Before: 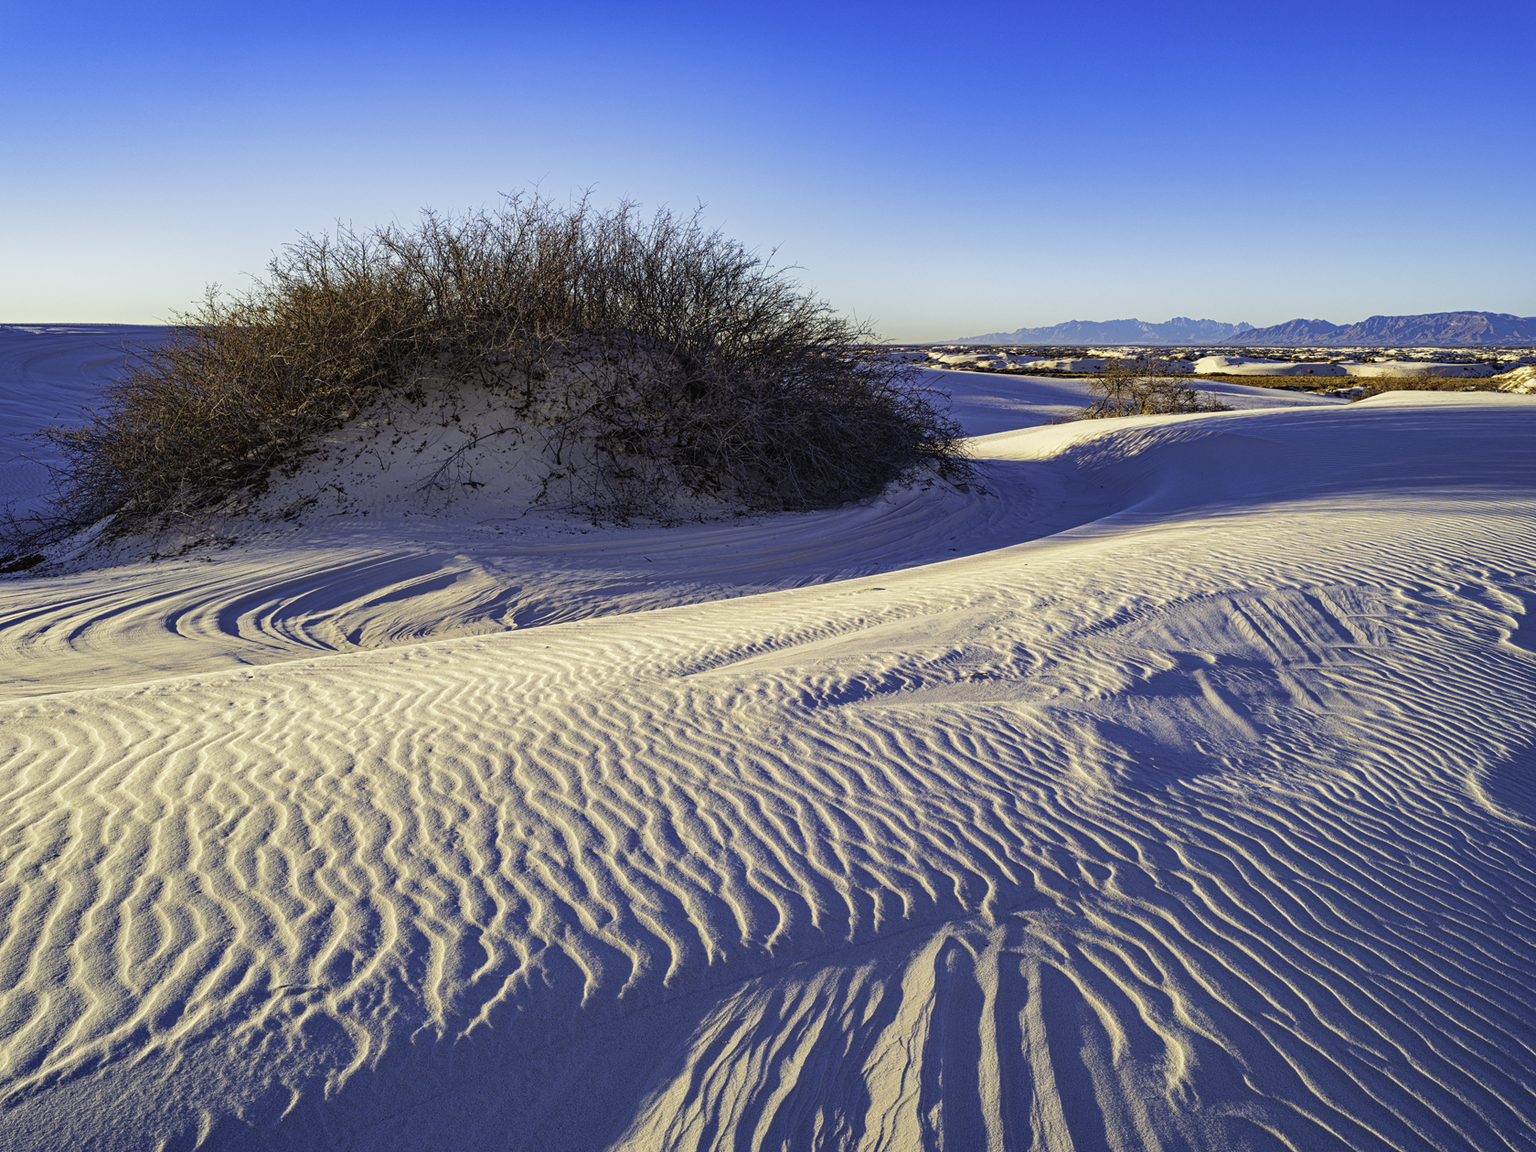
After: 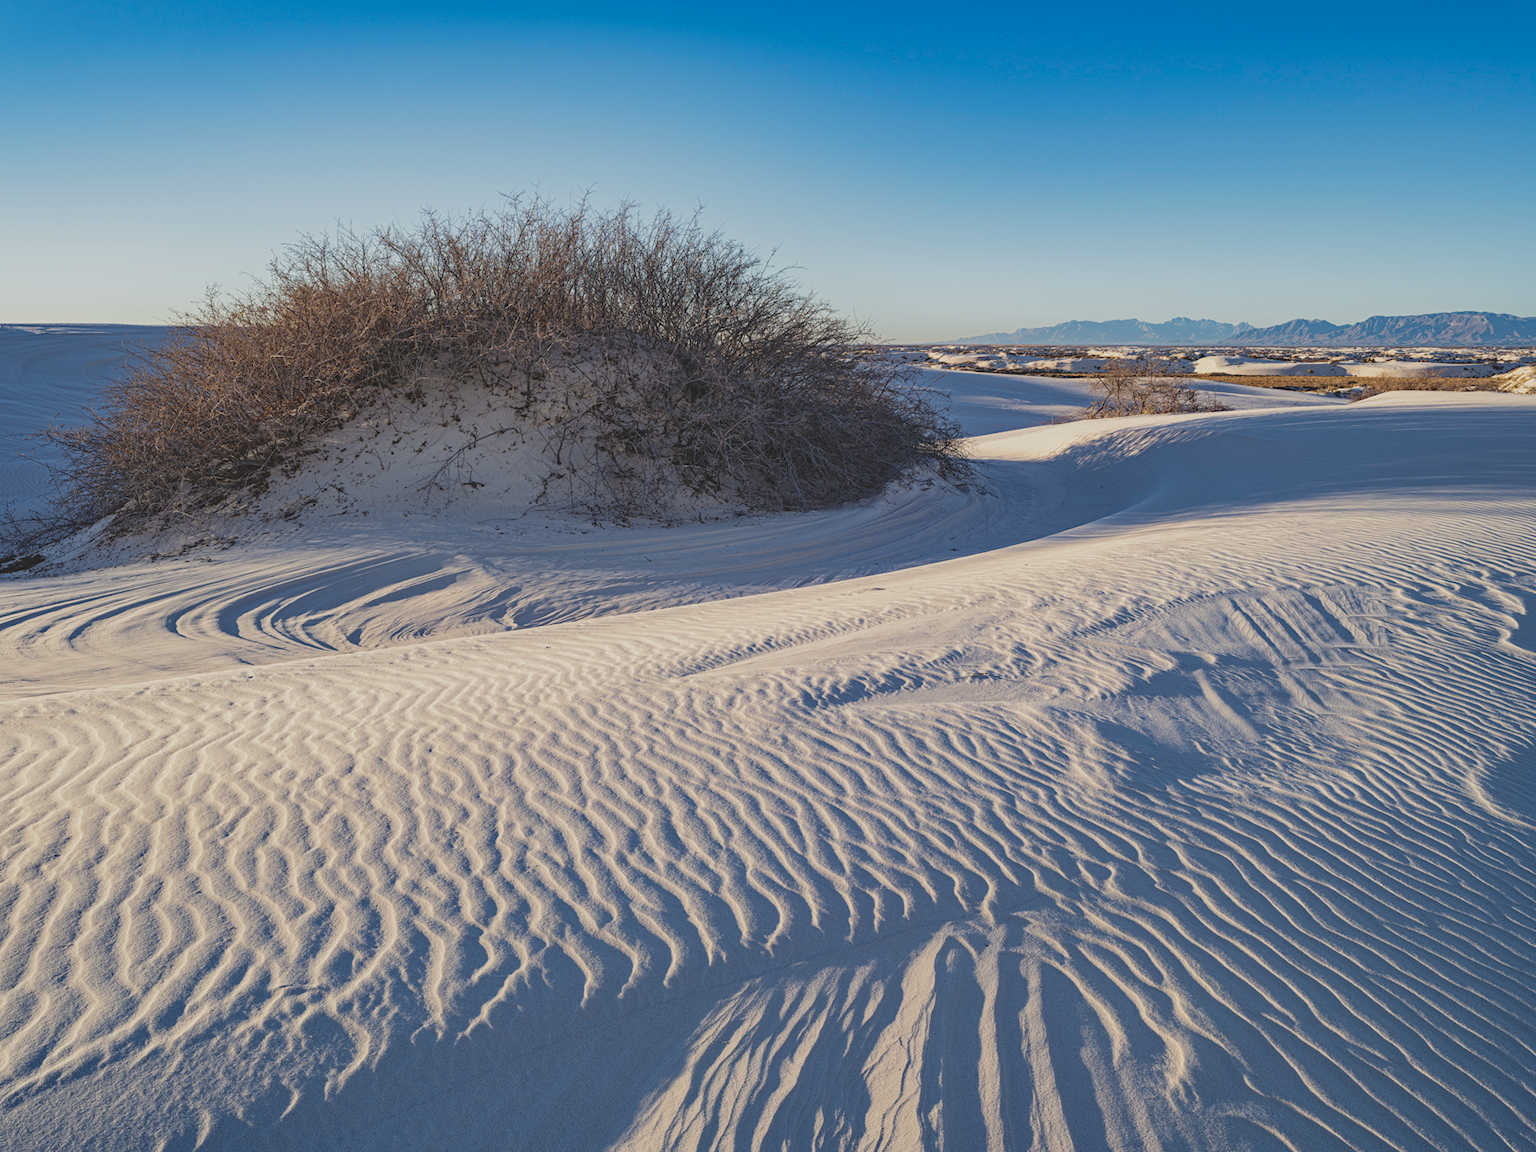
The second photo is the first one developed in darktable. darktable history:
contrast brightness saturation: contrast -0.26, saturation -0.43
